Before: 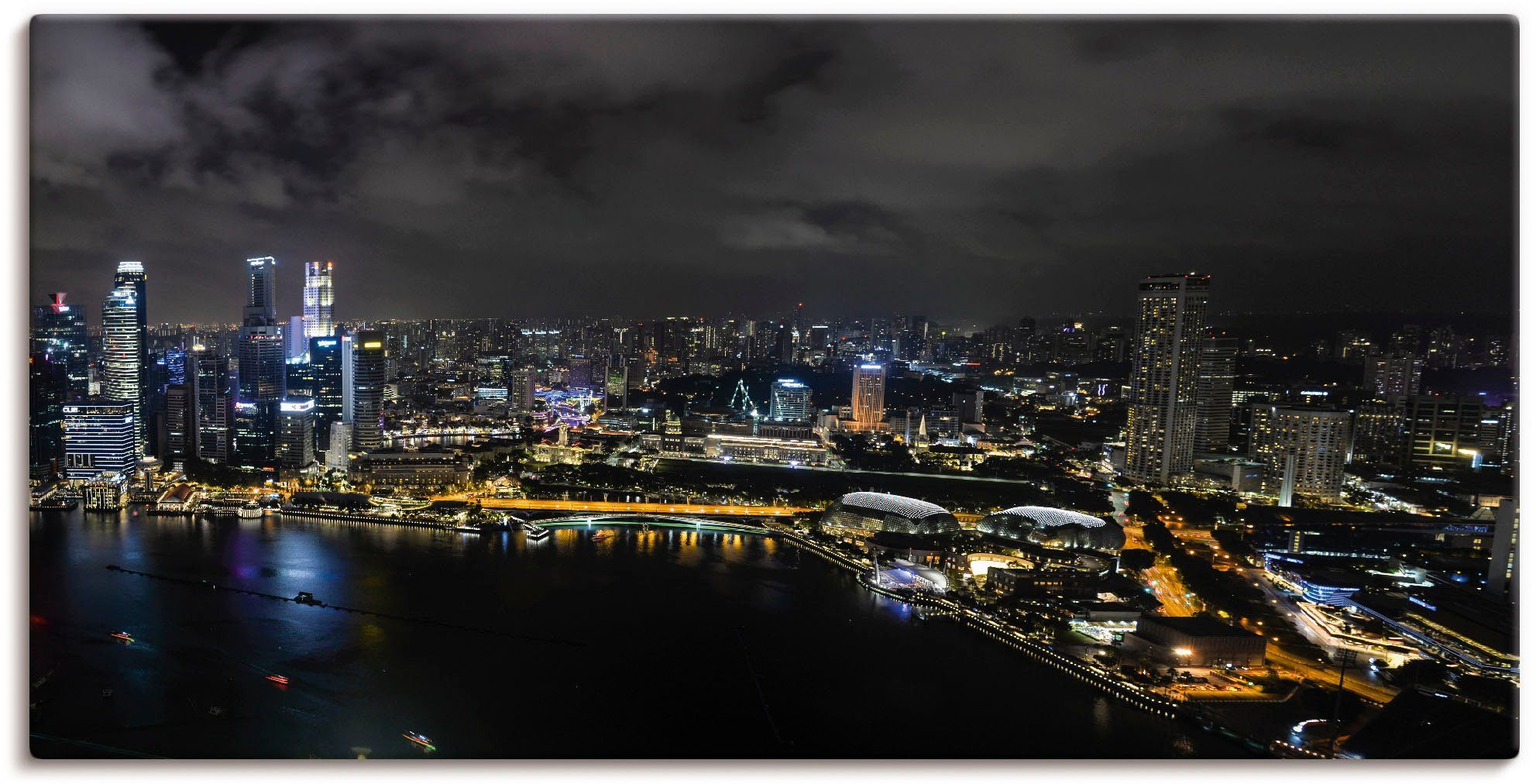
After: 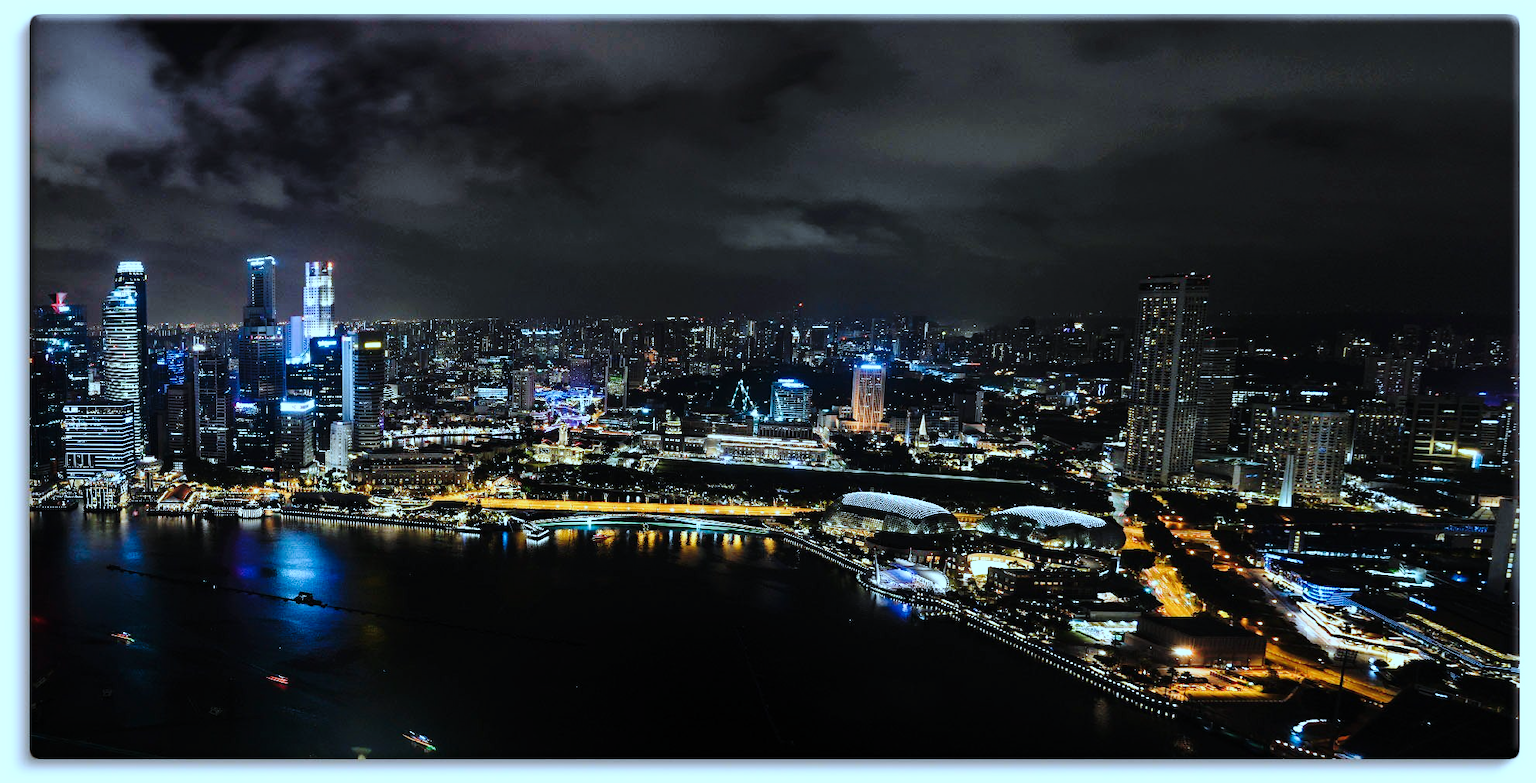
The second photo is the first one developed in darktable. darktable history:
color correction: highlights a* -9.85, highlights b* -21.92
base curve: curves: ch0 [(0, 0) (0.036, 0.025) (0.121, 0.166) (0.206, 0.329) (0.605, 0.79) (1, 1)], preserve colors none
